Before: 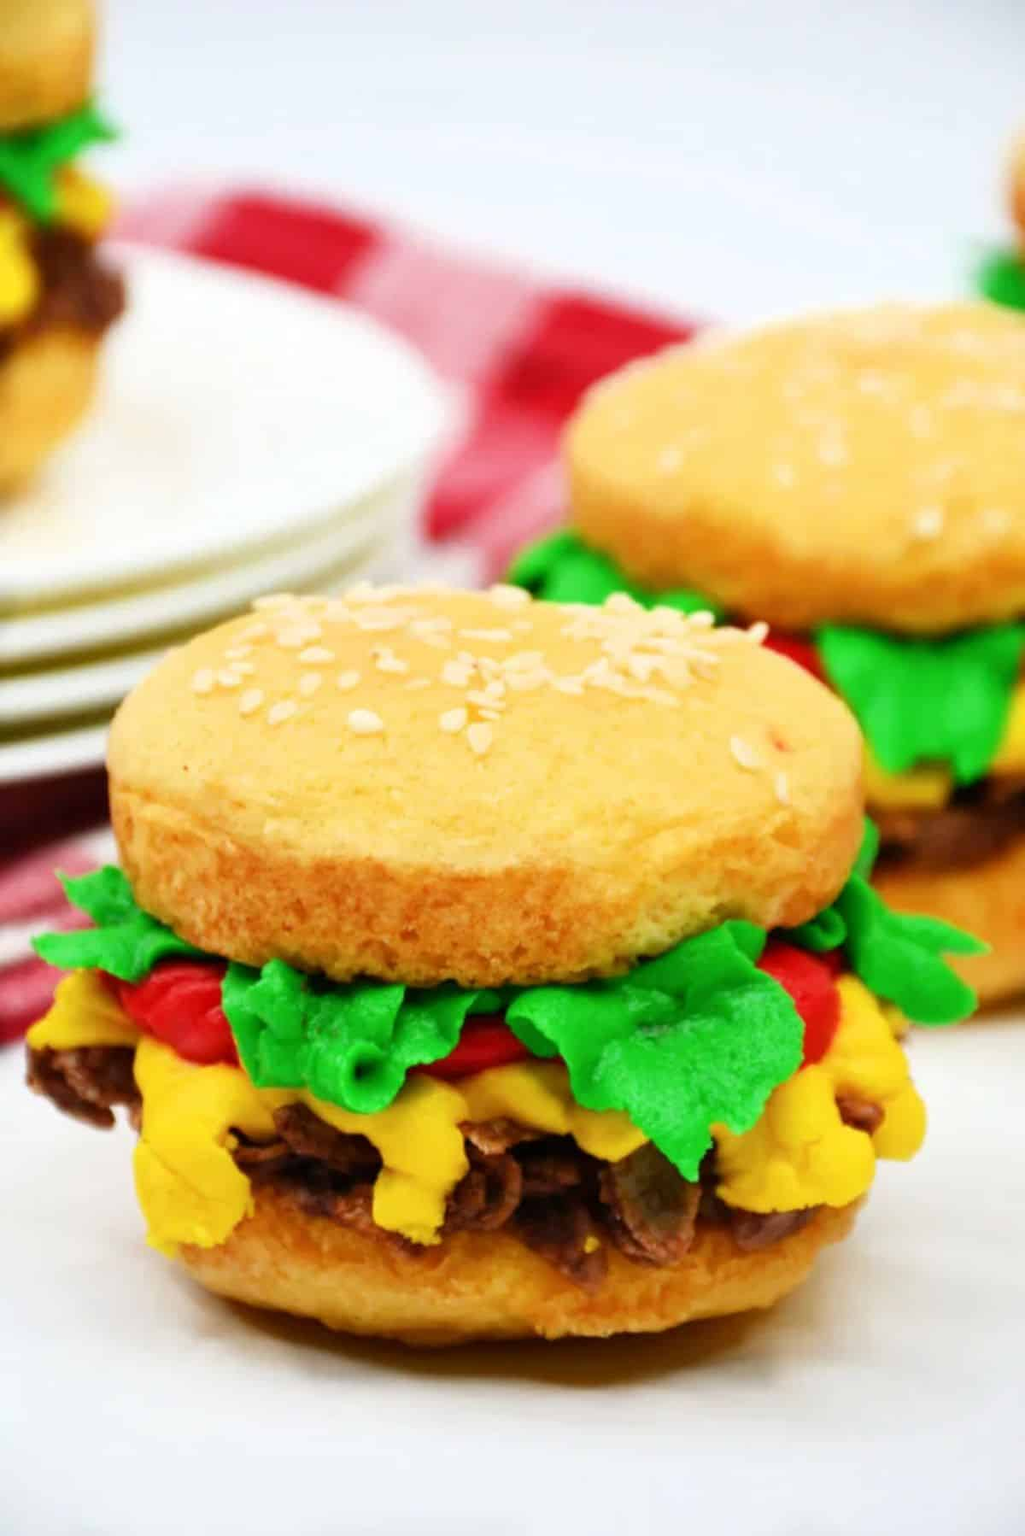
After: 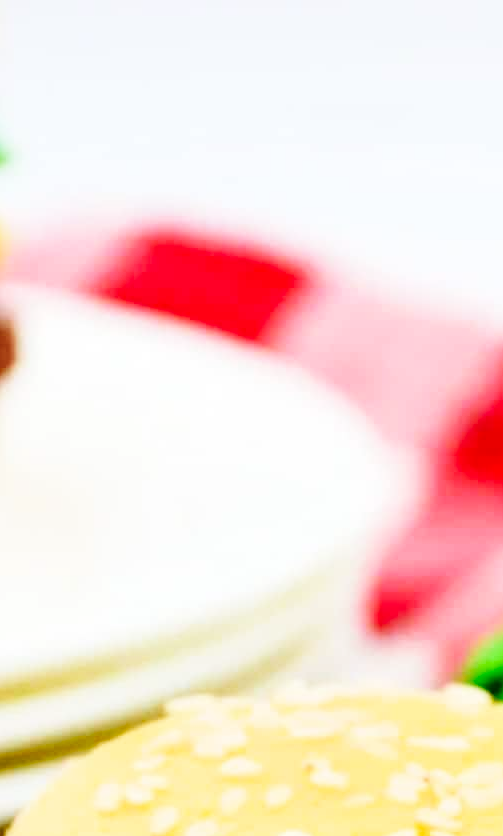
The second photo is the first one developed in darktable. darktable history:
base curve: curves: ch0 [(0, 0) (0.036, 0.025) (0.121, 0.166) (0.206, 0.329) (0.605, 0.79) (1, 1)], preserve colors none
velvia: on, module defaults
crop and rotate: left 10.874%, top 0.048%, right 47.179%, bottom 53.427%
